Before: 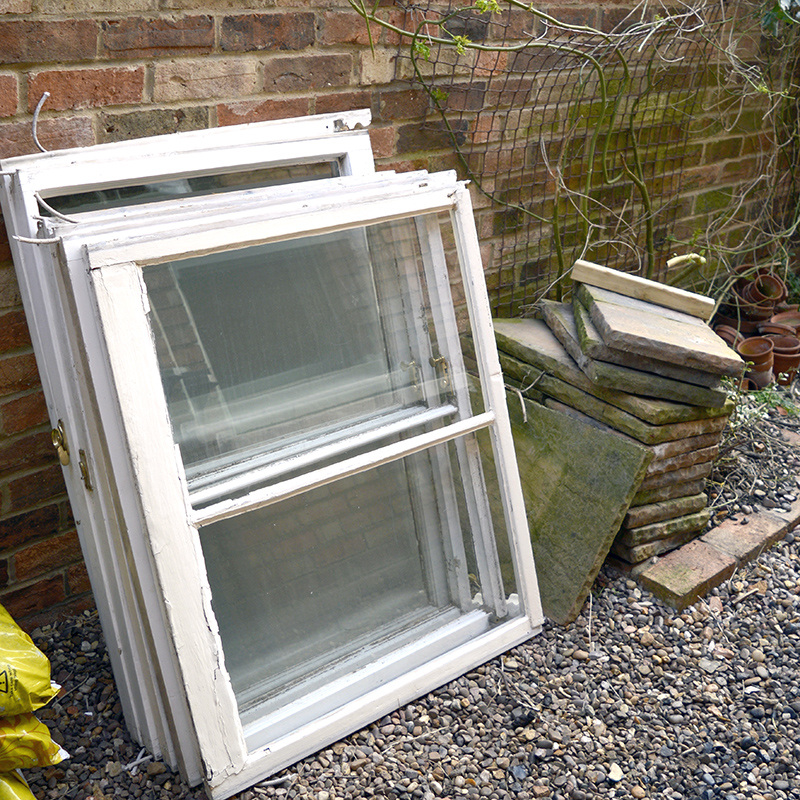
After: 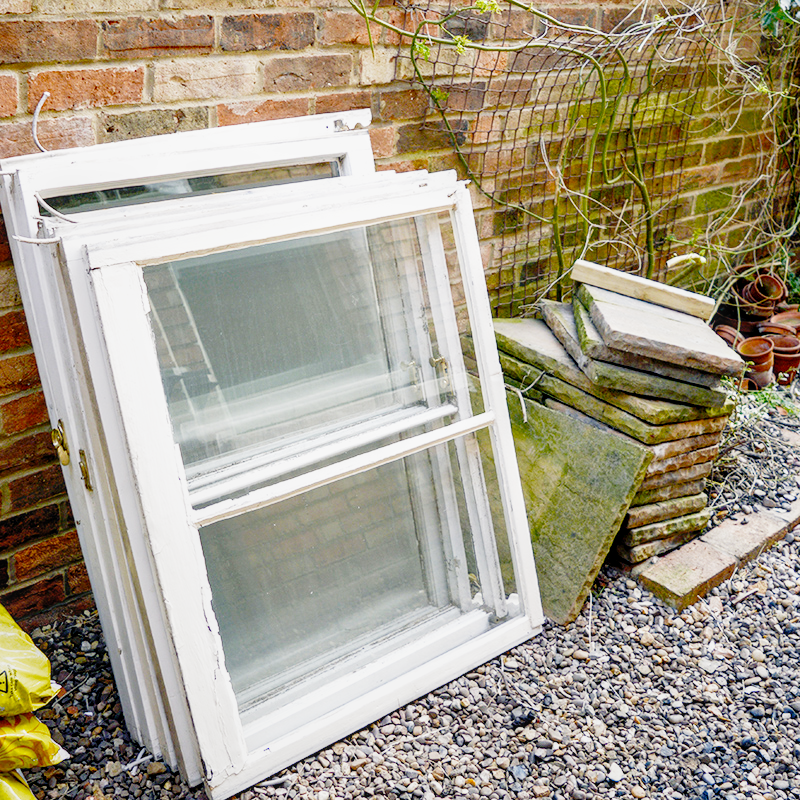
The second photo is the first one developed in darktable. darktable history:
local contrast: on, module defaults
filmic rgb: black relative exposure -4.4 EV, white relative exposure 5 EV, threshold 2.95 EV, hardness 2.18, latitude 39.29%, contrast 1.146, highlights saturation mix 10.49%, shadows ↔ highlights balance 0.799%, preserve chrominance no, color science v5 (2021), contrast in shadows safe, contrast in highlights safe, enable highlight reconstruction true
exposure: exposure 1.229 EV, compensate exposure bias true, compensate highlight preservation false
